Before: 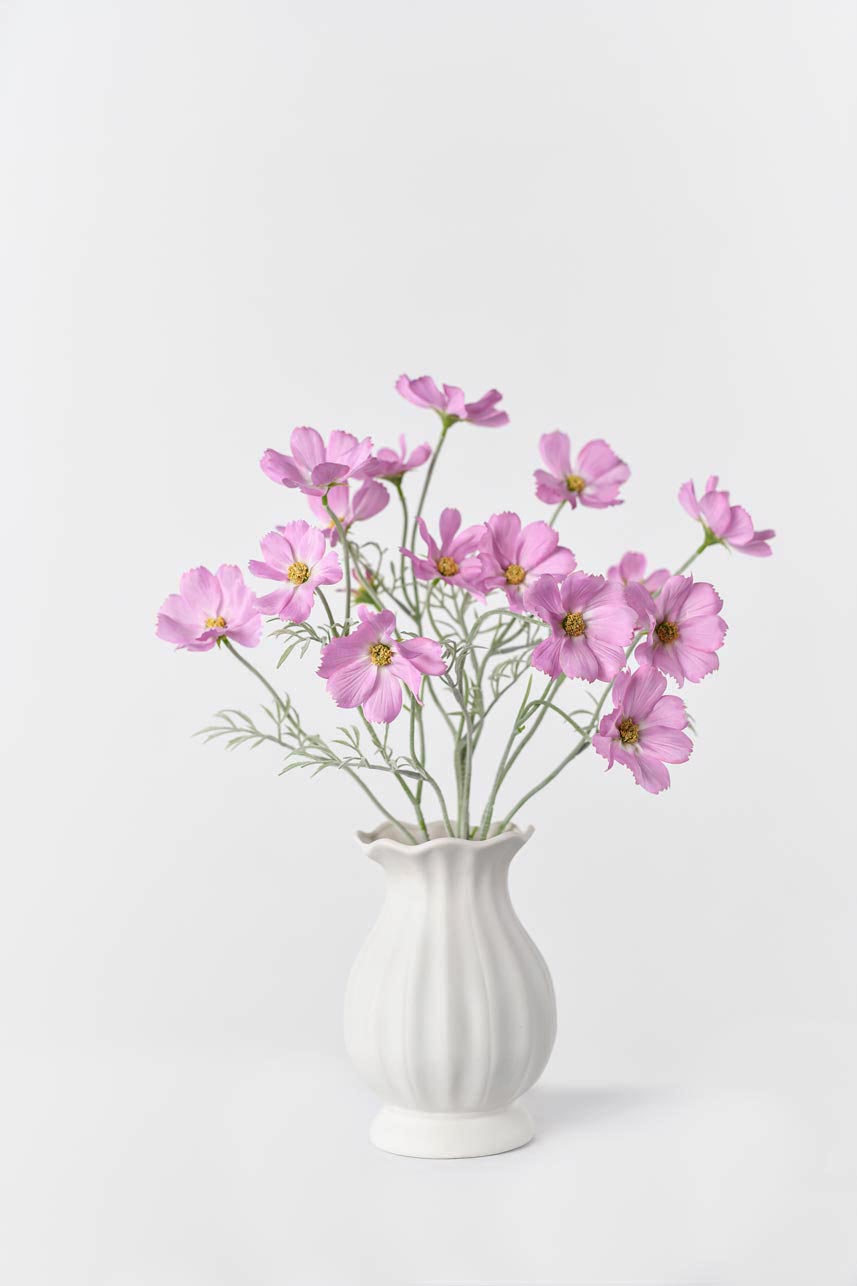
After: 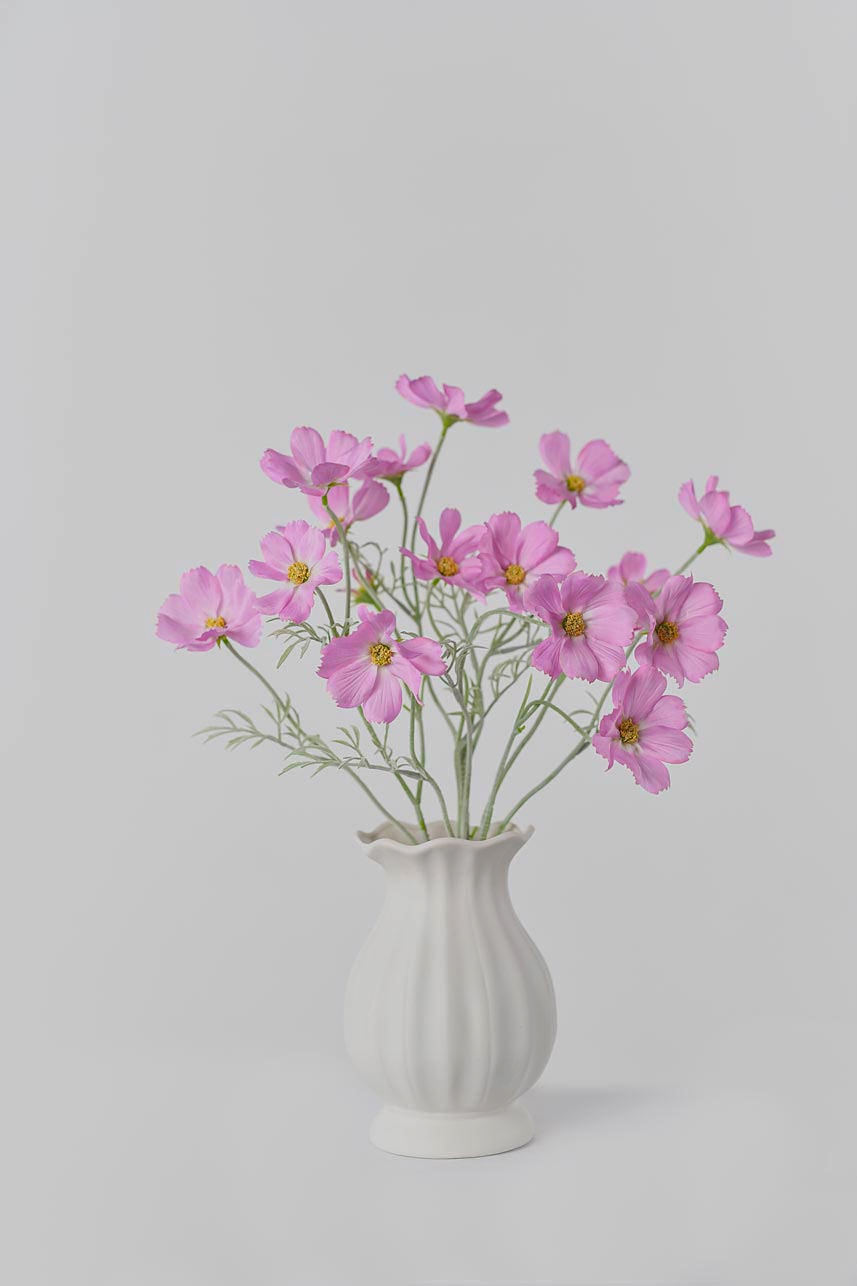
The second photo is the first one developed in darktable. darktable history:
sharpen: radius 0.986
contrast brightness saturation: contrast -0.296
haze removal: compatibility mode true, adaptive false
